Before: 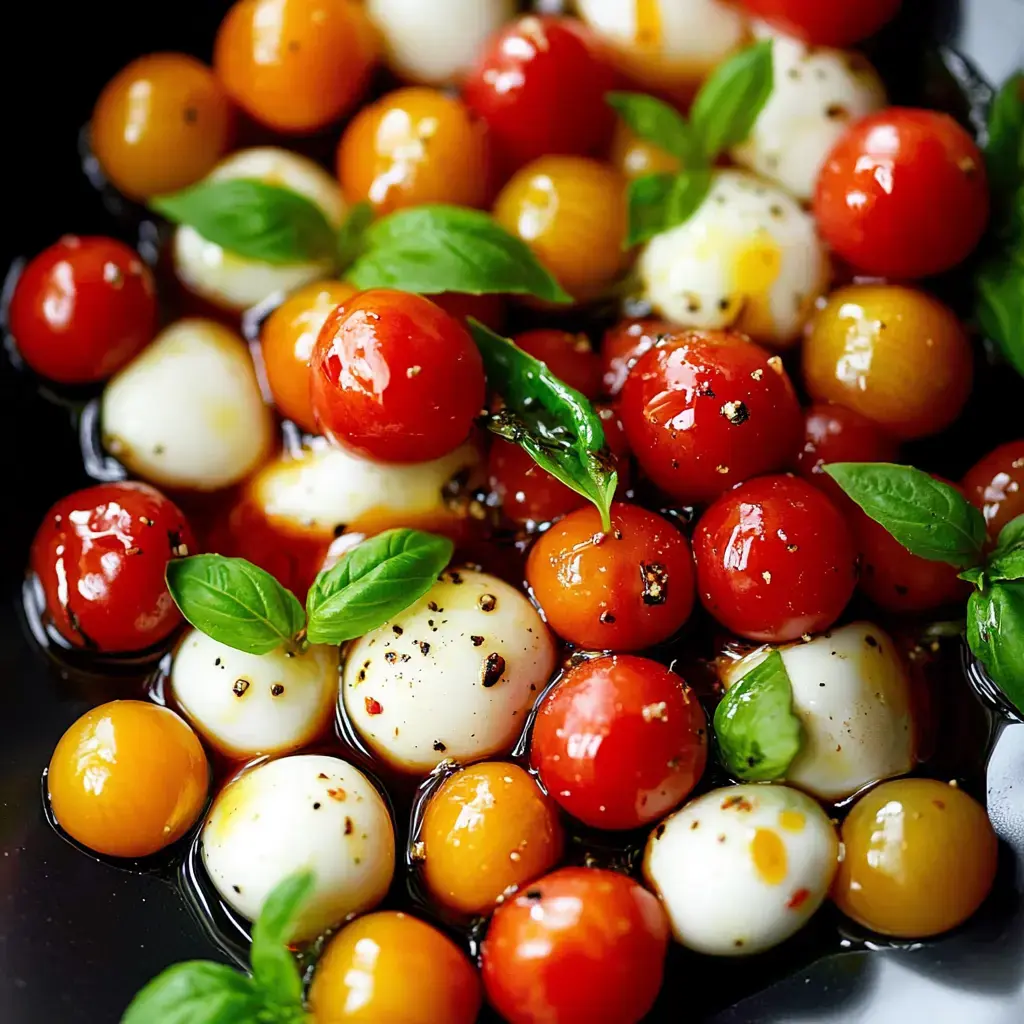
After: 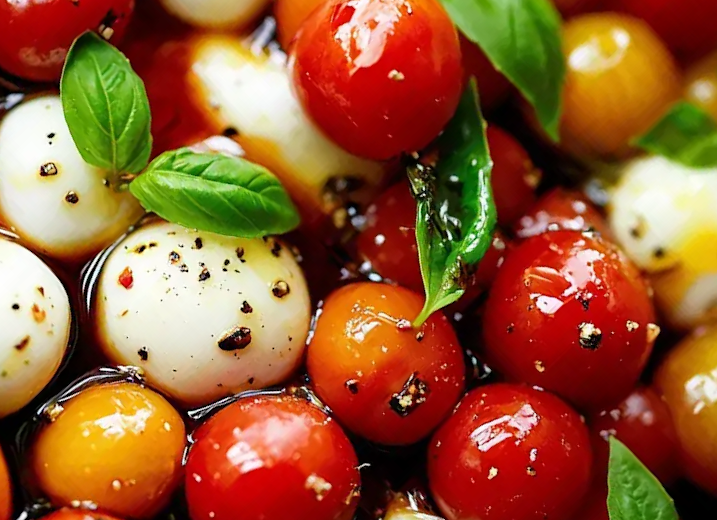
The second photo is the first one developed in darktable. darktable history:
crop and rotate: angle -46.16°, top 16.393%, right 0.938%, bottom 11.712%
